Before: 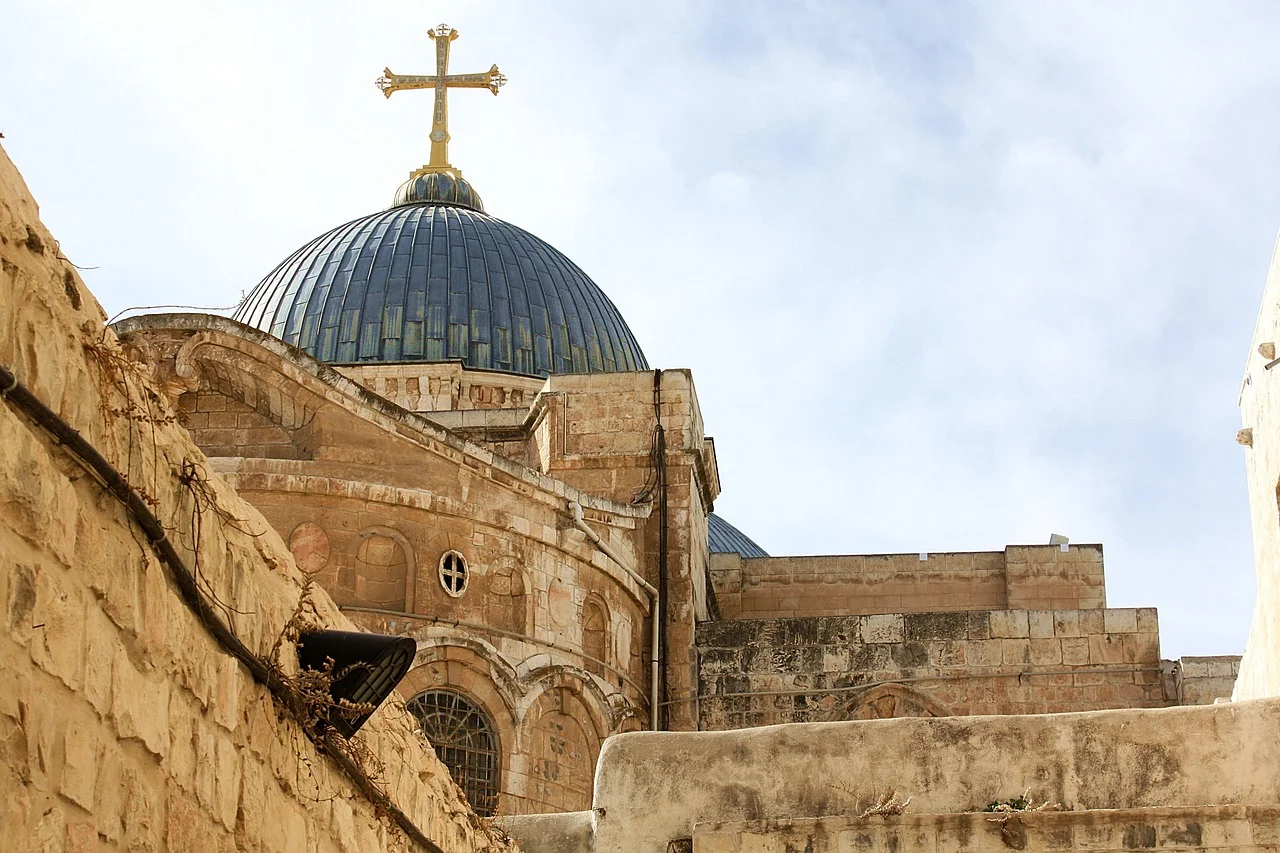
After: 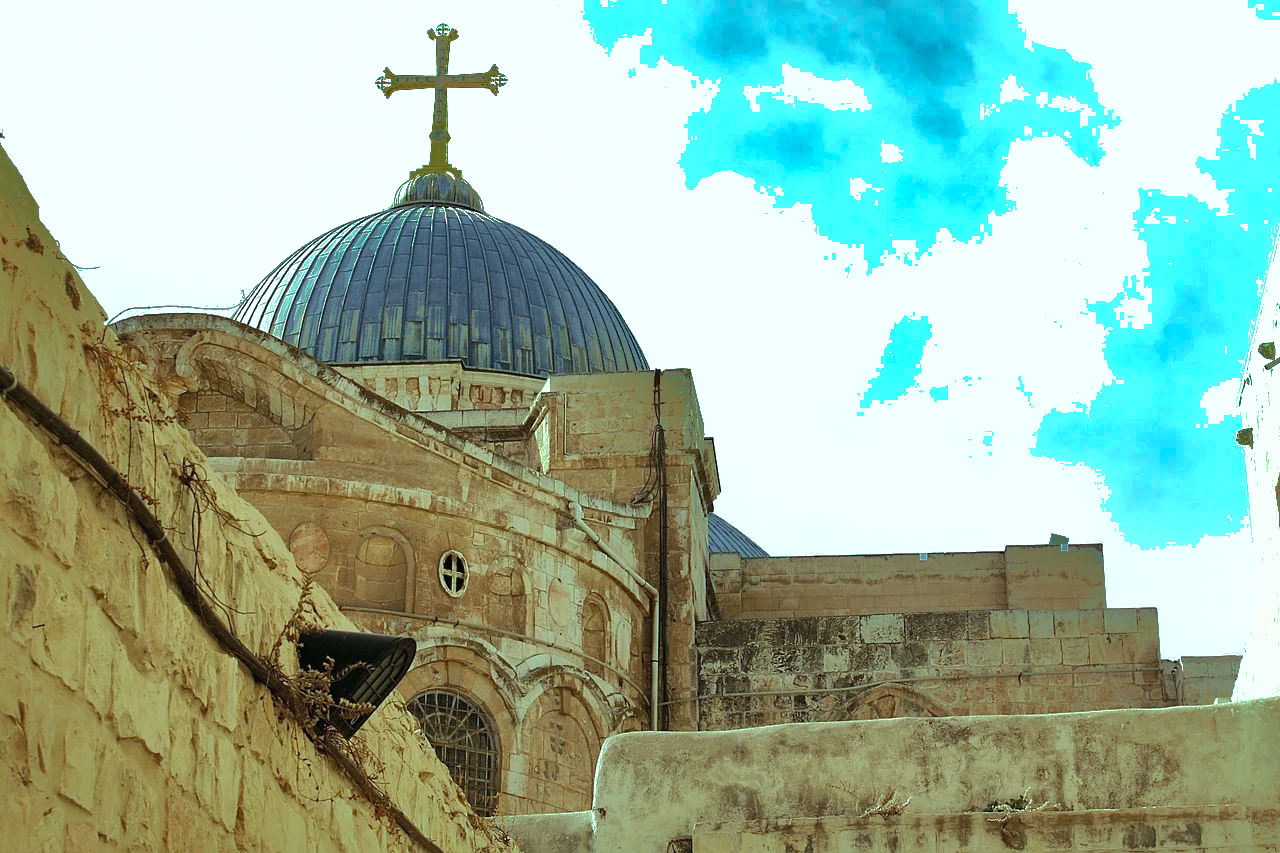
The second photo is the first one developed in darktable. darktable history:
exposure: exposure 0 EV, compensate highlight preservation false
shadows and highlights: shadows 38.43, highlights -74.54
color balance: mode lift, gamma, gain (sRGB), lift [0.997, 0.979, 1.021, 1.011], gamma [1, 1.084, 0.916, 0.998], gain [1, 0.87, 1.13, 1.101], contrast 4.55%, contrast fulcrum 38.24%, output saturation 104.09%
